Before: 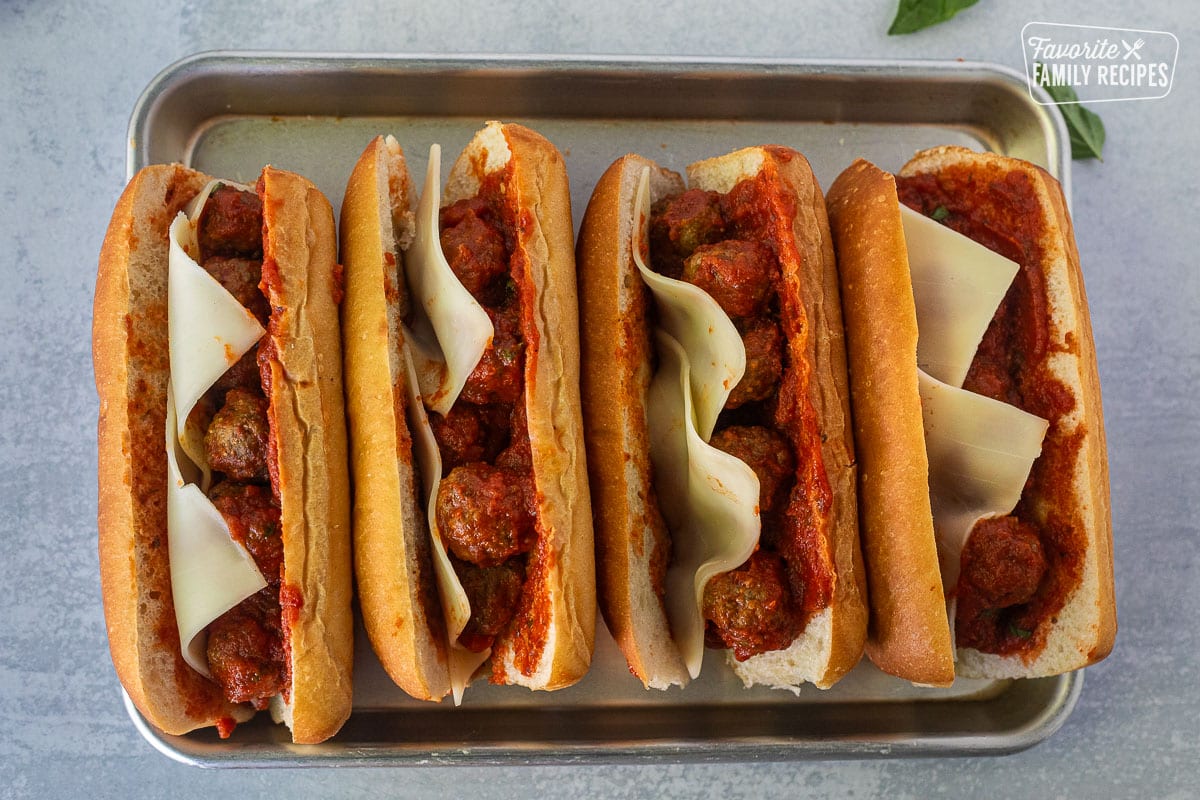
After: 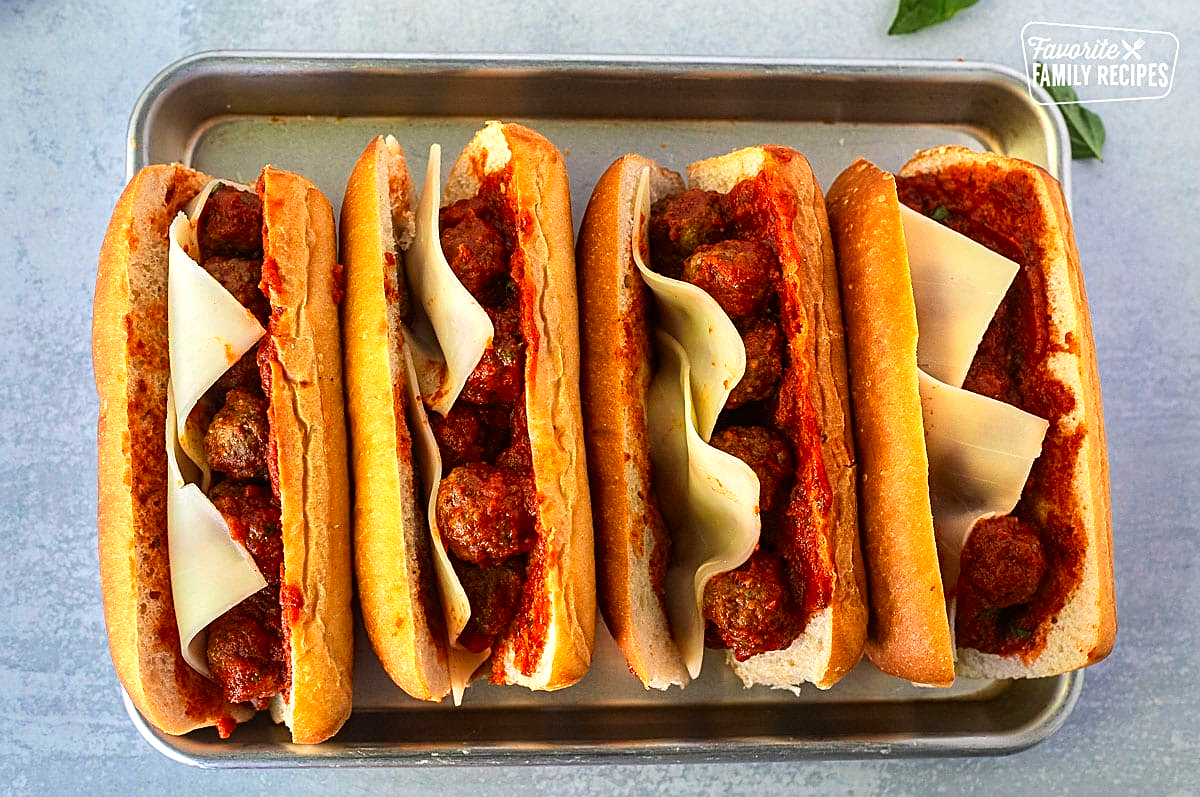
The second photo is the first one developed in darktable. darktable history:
color correction: highlights b* -0.006, saturation 1.29
sharpen: on, module defaults
tone equalizer: -8 EV -0.383 EV, -7 EV -0.38 EV, -6 EV -0.304 EV, -5 EV -0.247 EV, -3 EV 0.232 EV, -2 EV 0.347 EV, -1 EV 0.405 EV, +0 EV 0.411 EV, smoothing diameter 2.14%, edges refinement/feathering 18.7, mask exposure compensation -1.57 EV, filter diffusion 5
color zones: curves: ch0 [(0.018, 0.548) (0.197, 0.654) (0.425, 0.447) (0.605, 0.658) (0.732, 0.579)]; ch1 [(0.105, 0.531) (0.224, 0.531) (0.386, 0.39) (0.618, 0.456) (0.732, 0.456) (0.956, 0.421)]; ch2 [(0.039, 0.583) (0.215, 0.465) (0.399, 0.544) (0.465, 0.548) (0.614, 0.447) (0.724, 0.43) (0.882, 0.623) (0.956, 0.632)], mix -60.46%
crop: top 0.108%, bottom 0.157%
